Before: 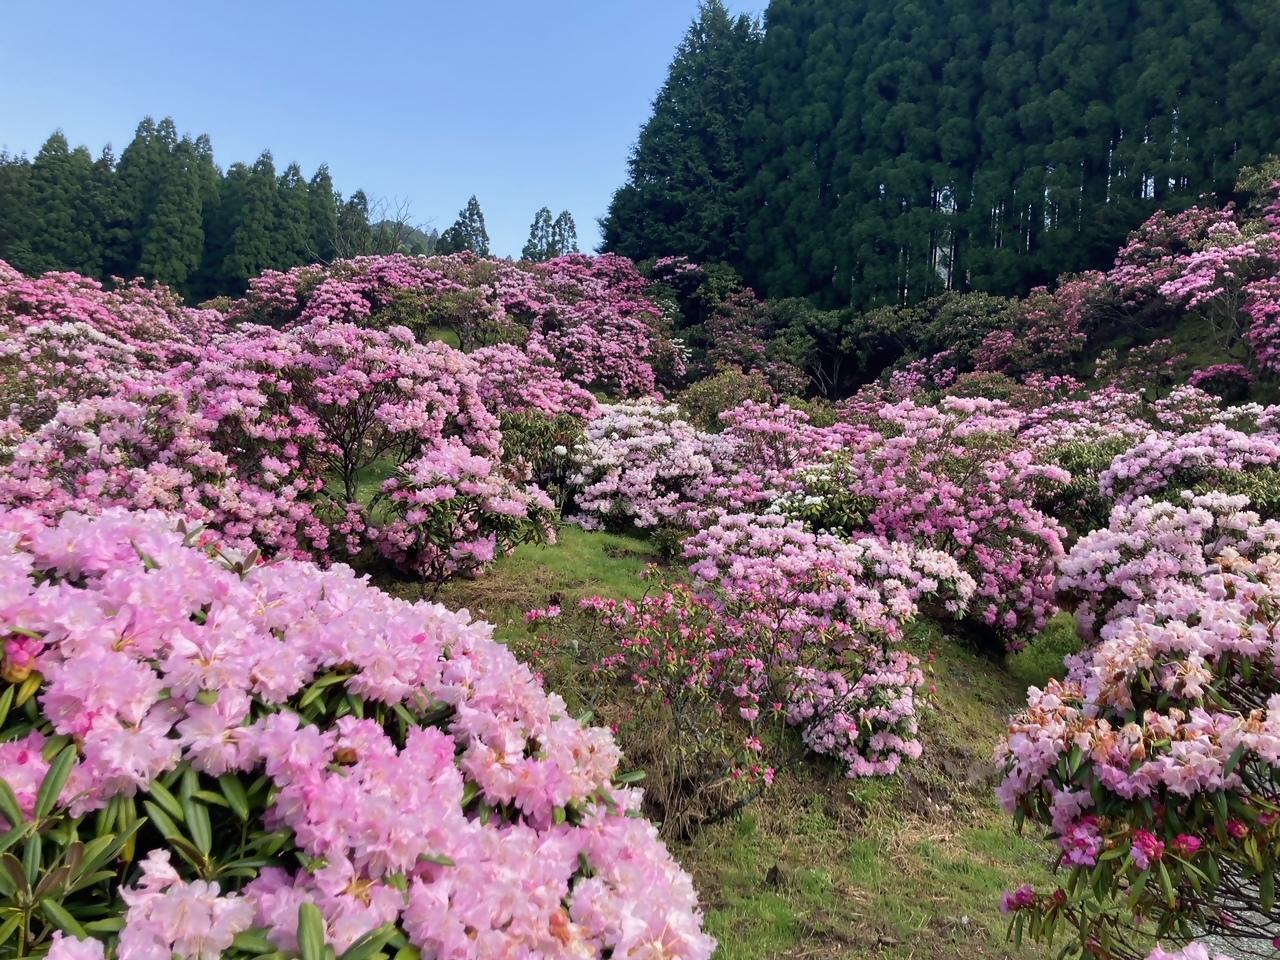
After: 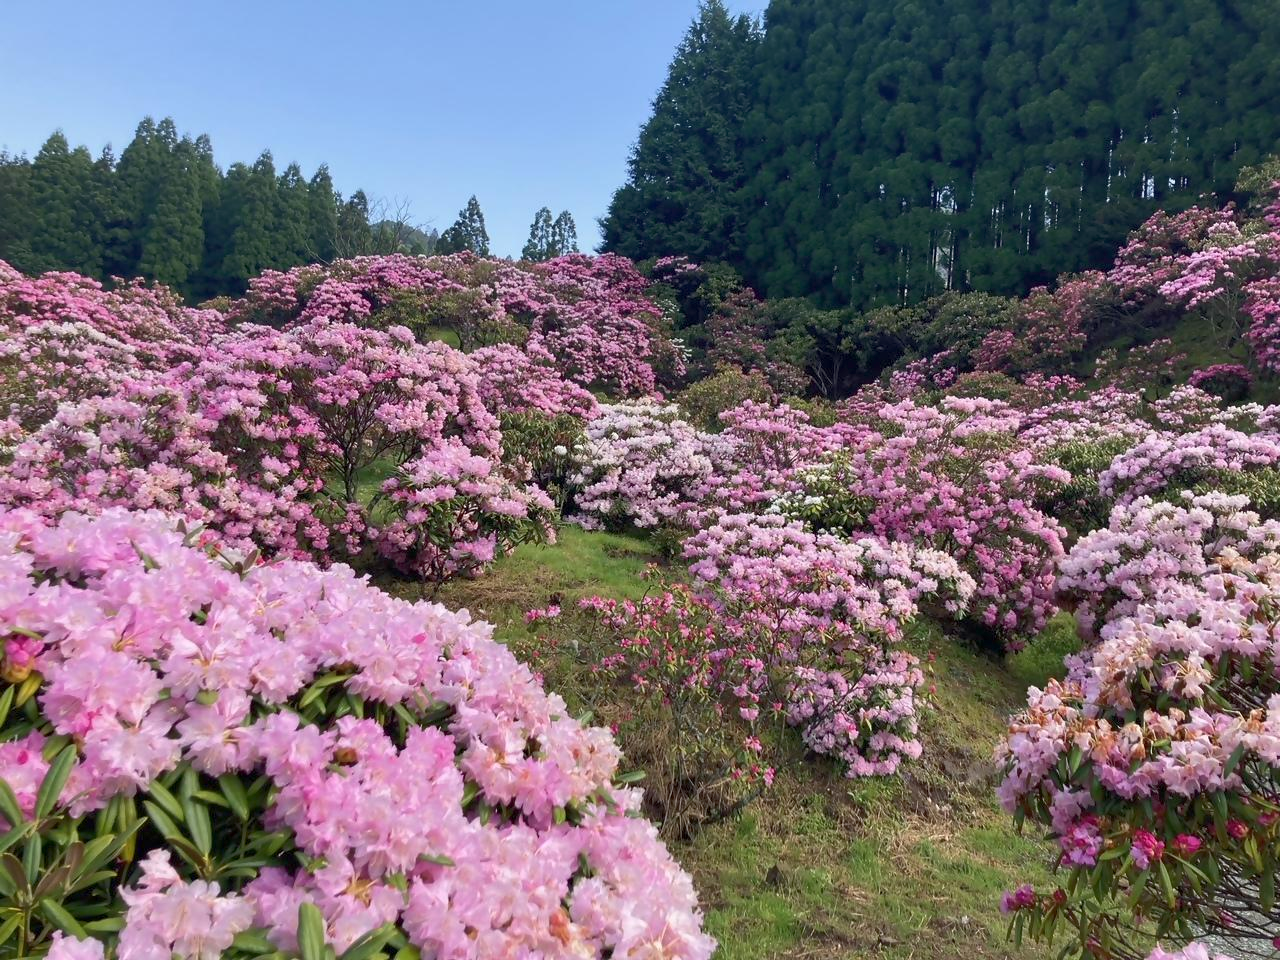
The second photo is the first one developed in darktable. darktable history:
rgb curve: curves: ch0 [(0, 0) (0.093, 0.159) (0.241, 0.265) (0.414, 0.42) (1, 1)], compensate middle gray true, preserve colors basic power
base curve: preserve colors none
